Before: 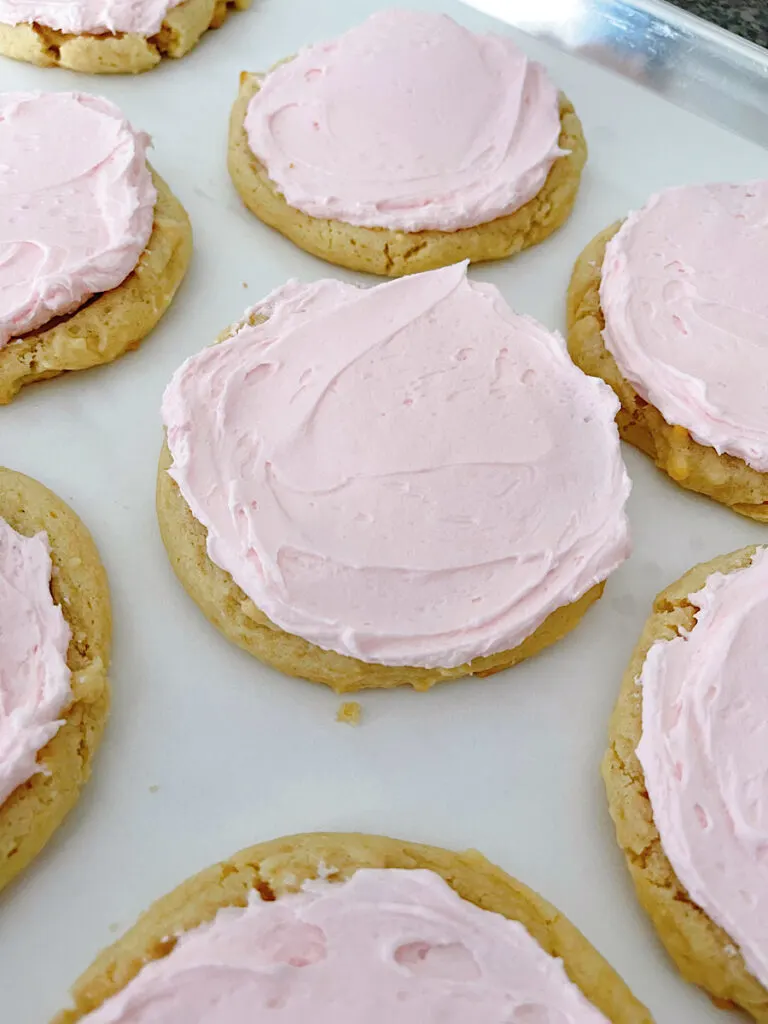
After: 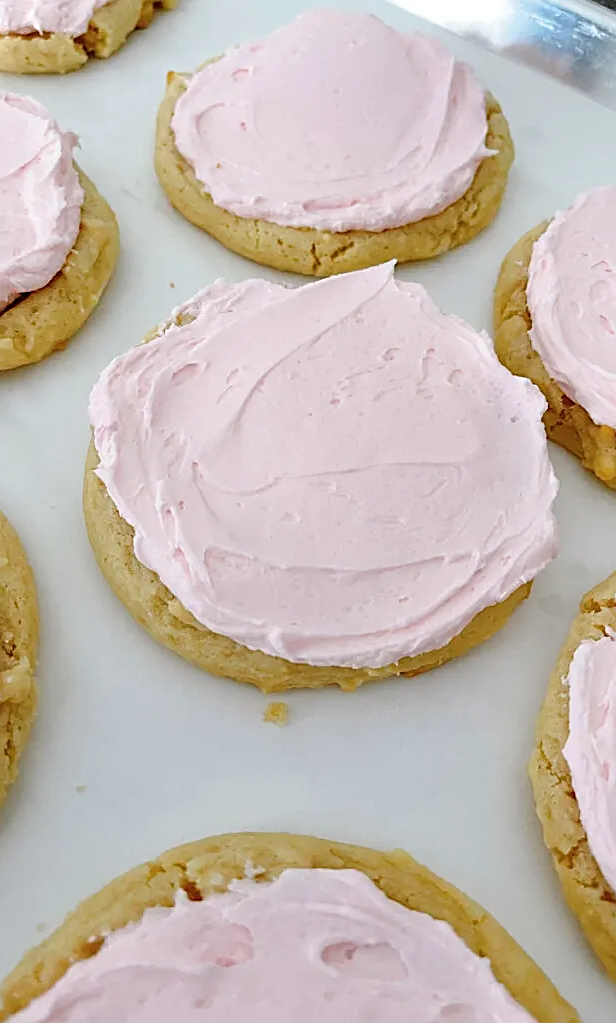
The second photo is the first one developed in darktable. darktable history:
crop and rotate: left 9.548%, right 10.213%
sharpen: on, module defaults
